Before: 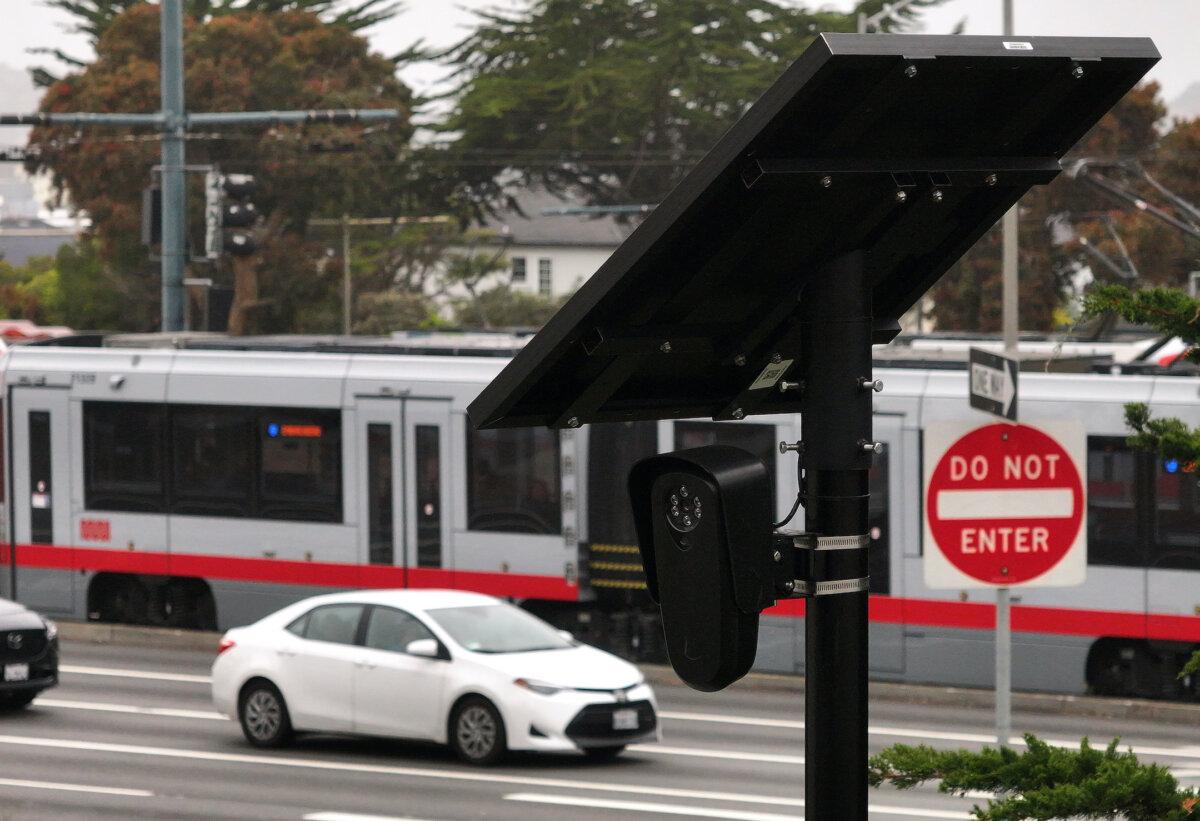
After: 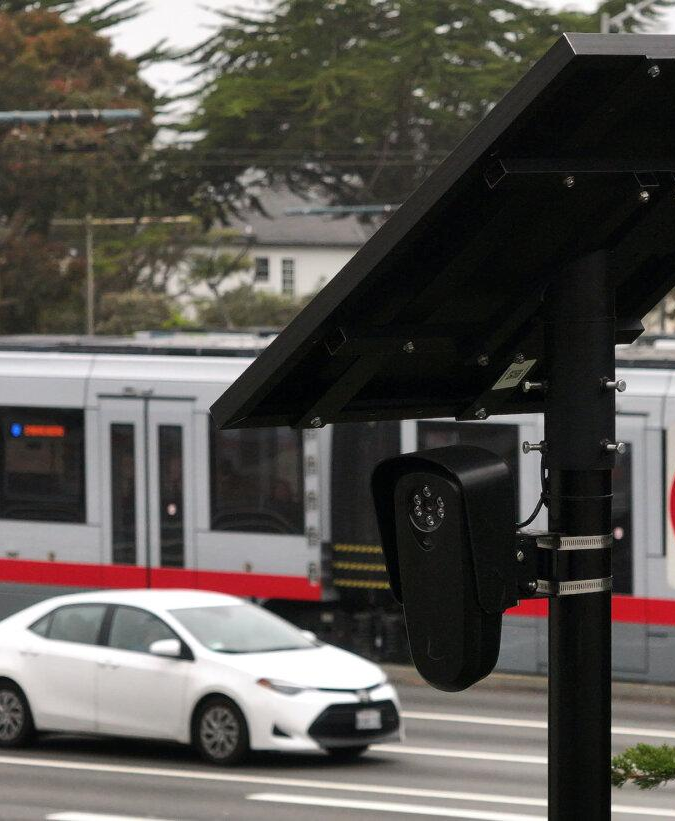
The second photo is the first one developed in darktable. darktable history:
local contrast: mode bilateral grid, contrast 15, coarseness 36, detail 105%, midtone range 0.2
crop: left 21.496%, right 22.254%
